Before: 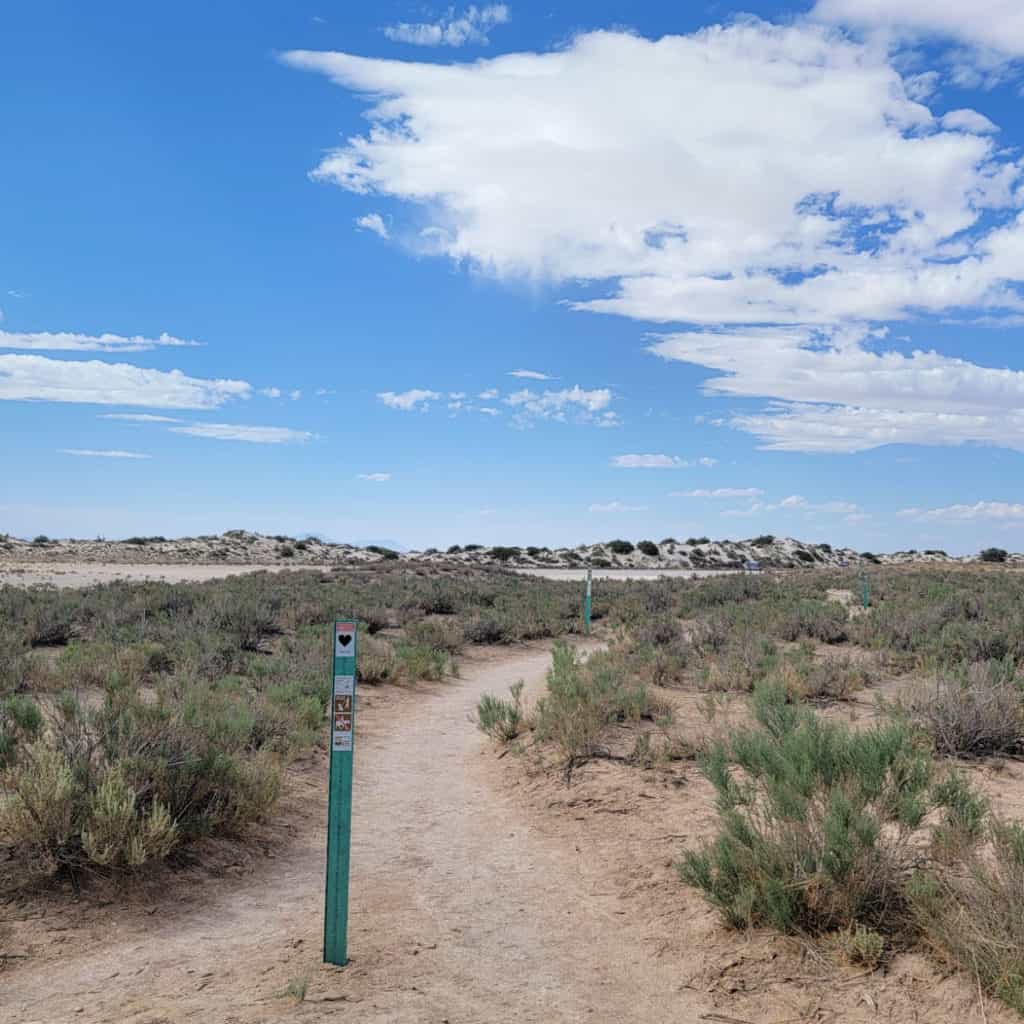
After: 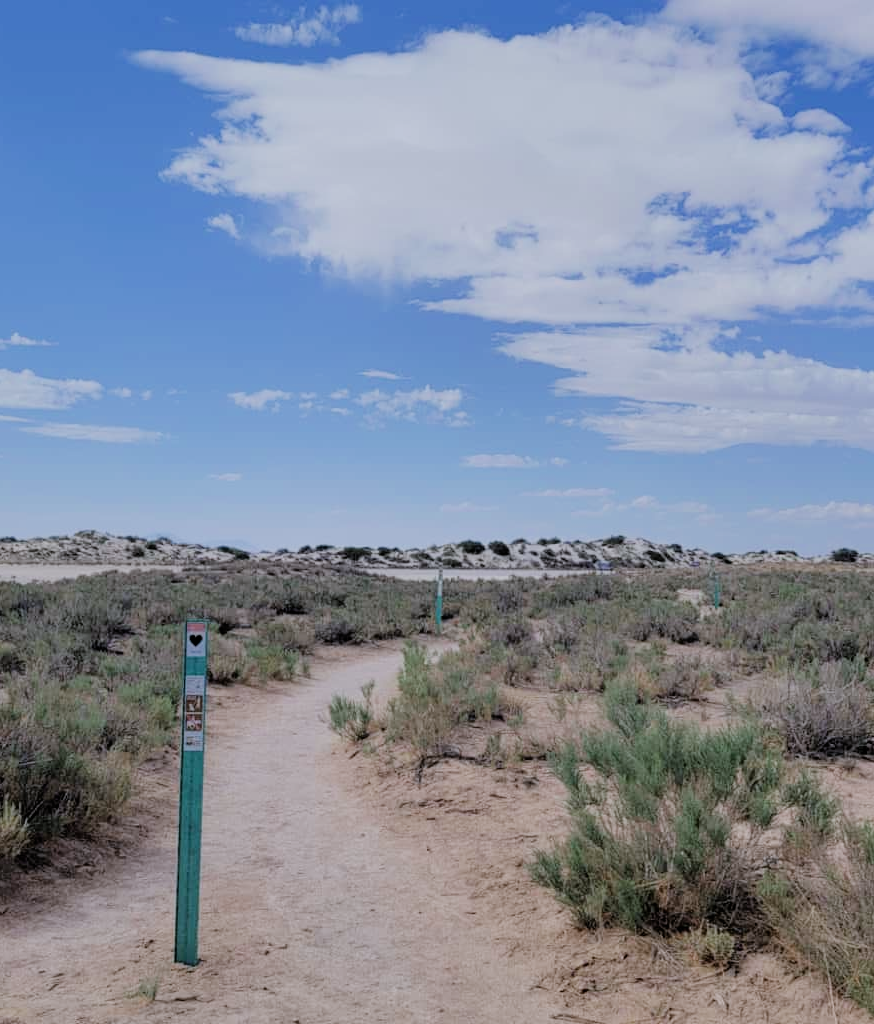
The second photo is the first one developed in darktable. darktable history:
filmic rgb: black relative exposure -7.32 EV, white relative exposure 5.09 EV, hardness 3.2
color calibration: illuminant as shot in camera, x 0.358, y 0.373, temperature 4628.91 K
crop and rotate: left 14.584%
